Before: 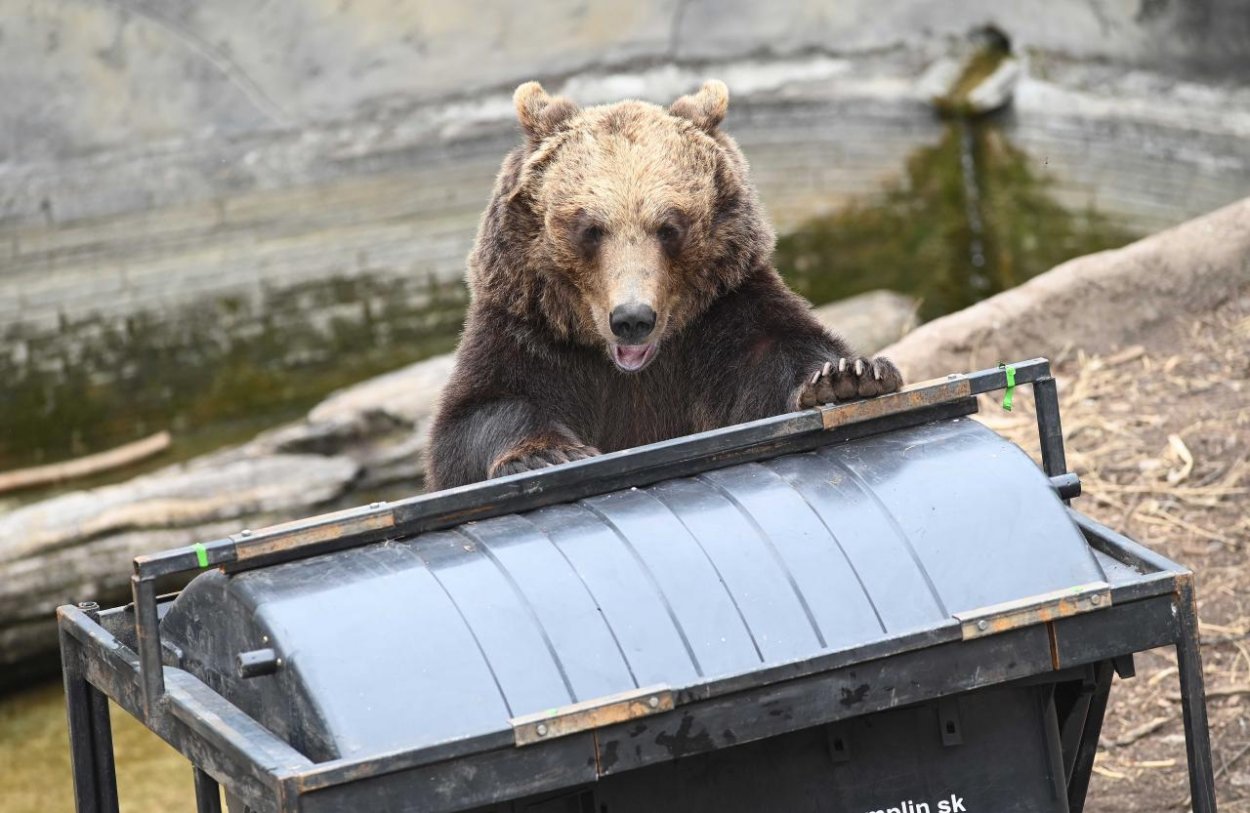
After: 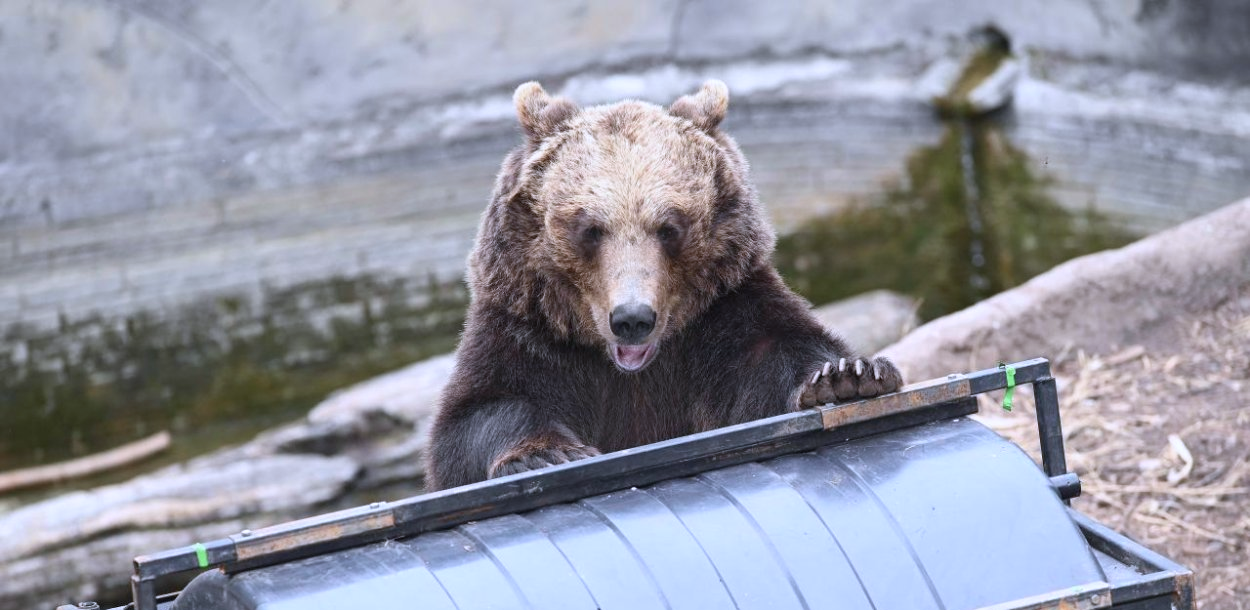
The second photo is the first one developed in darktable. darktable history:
crop: bottom 24.86%
color calibration: illuminant custom, x 0.372, y 0.388, temperature 4233.56 K, gamut compression 2.98
